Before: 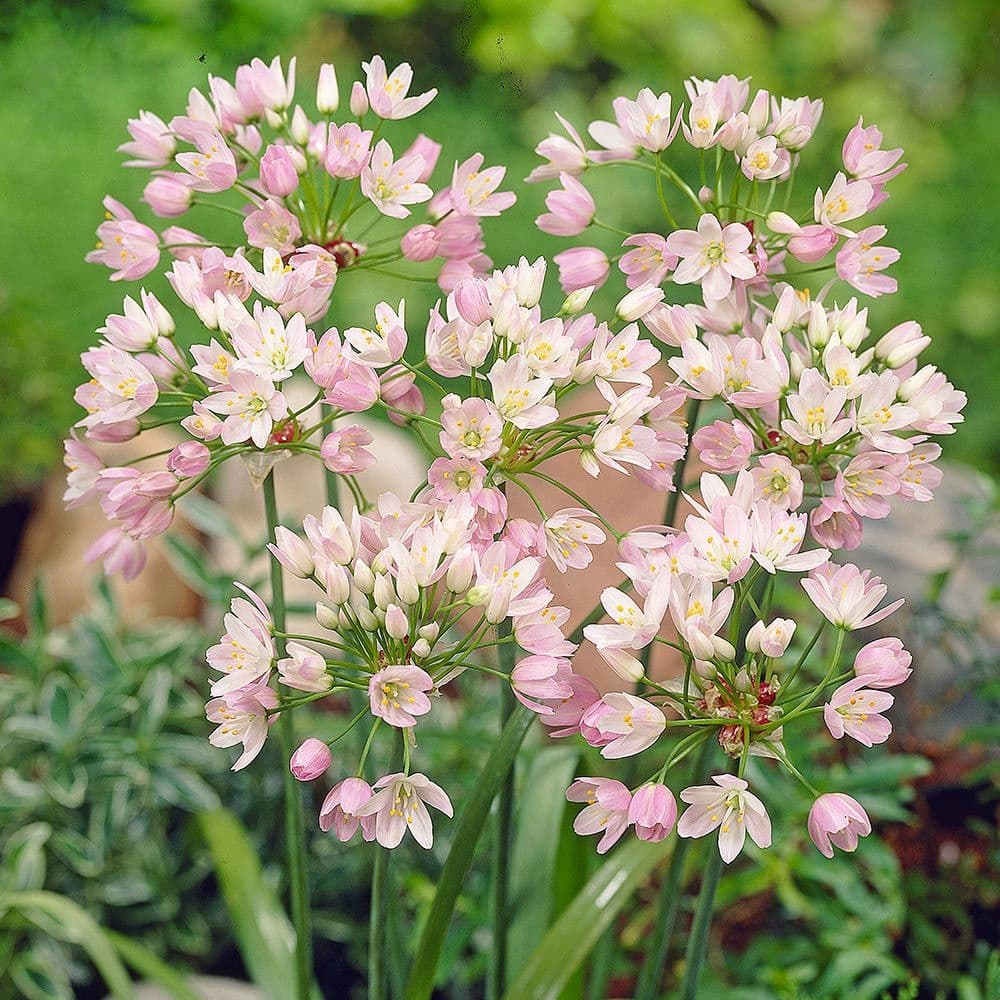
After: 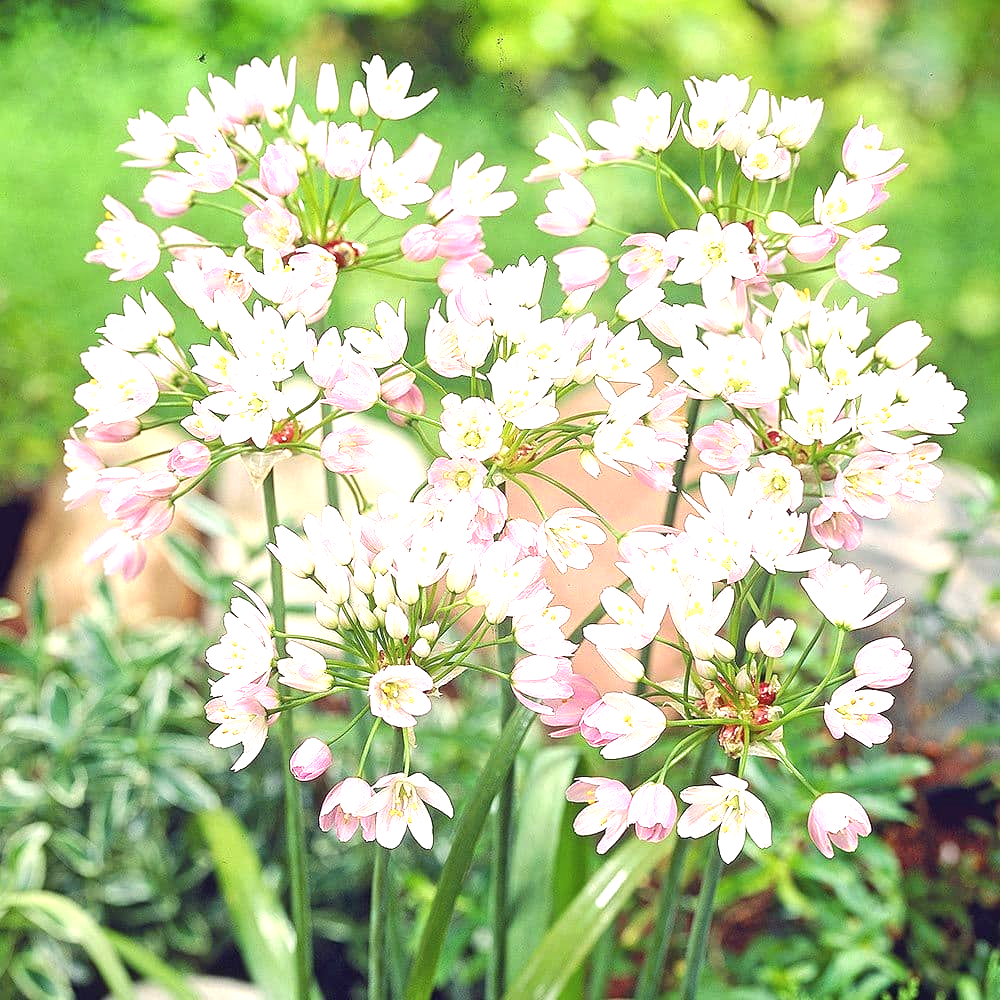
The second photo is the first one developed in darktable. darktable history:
exposure: black level correction 0, exposure 1.2 EV, compensate highlight preservation false
white balance: emerald 1
contrast brightness saturation: saturation -0.05
